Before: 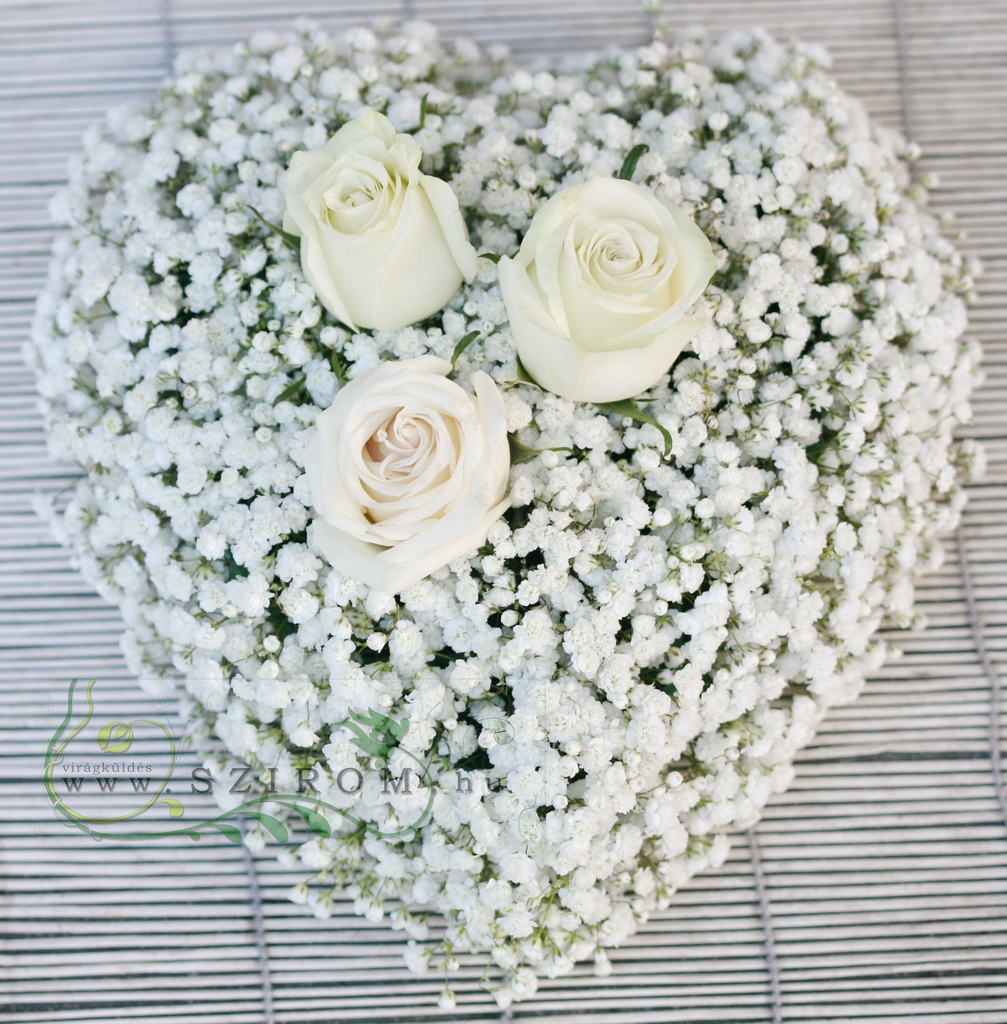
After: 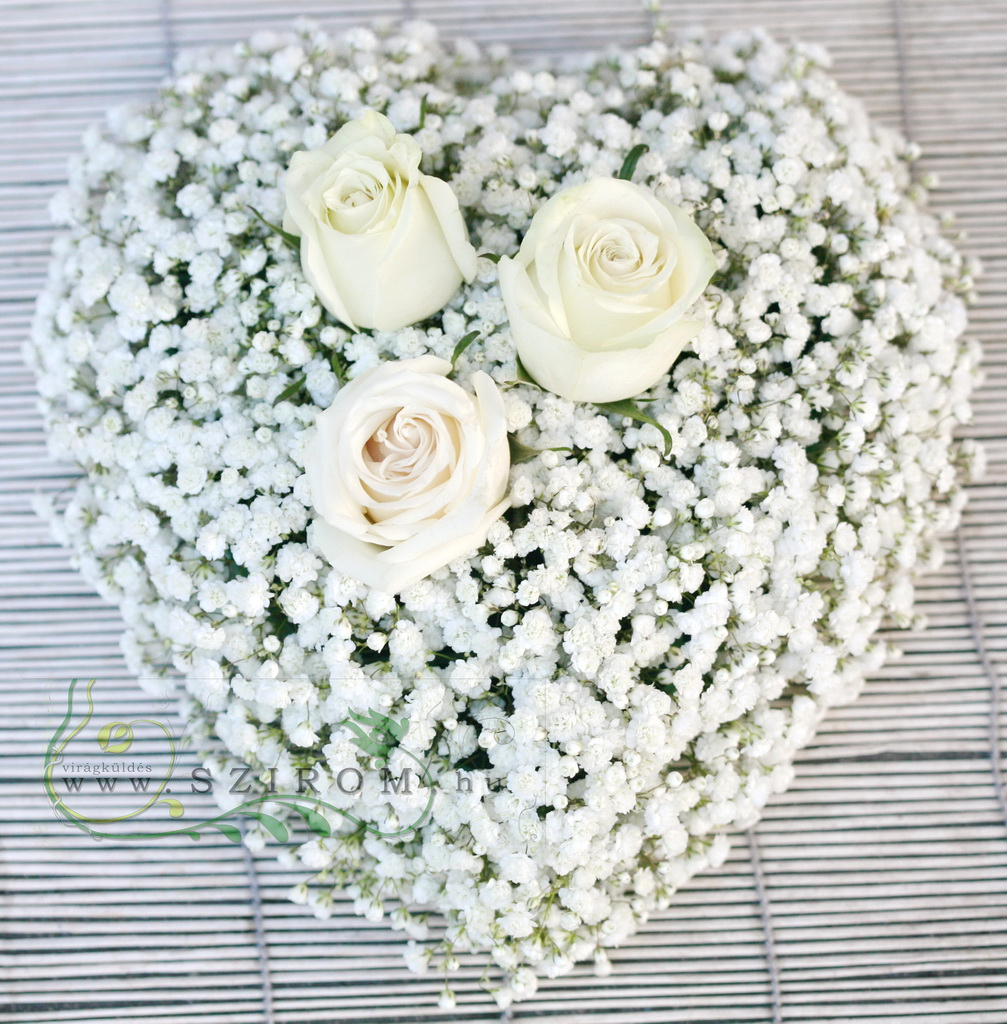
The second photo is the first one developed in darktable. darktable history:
exposure: exposure 0.2 EV, compensate highlight preservation false
